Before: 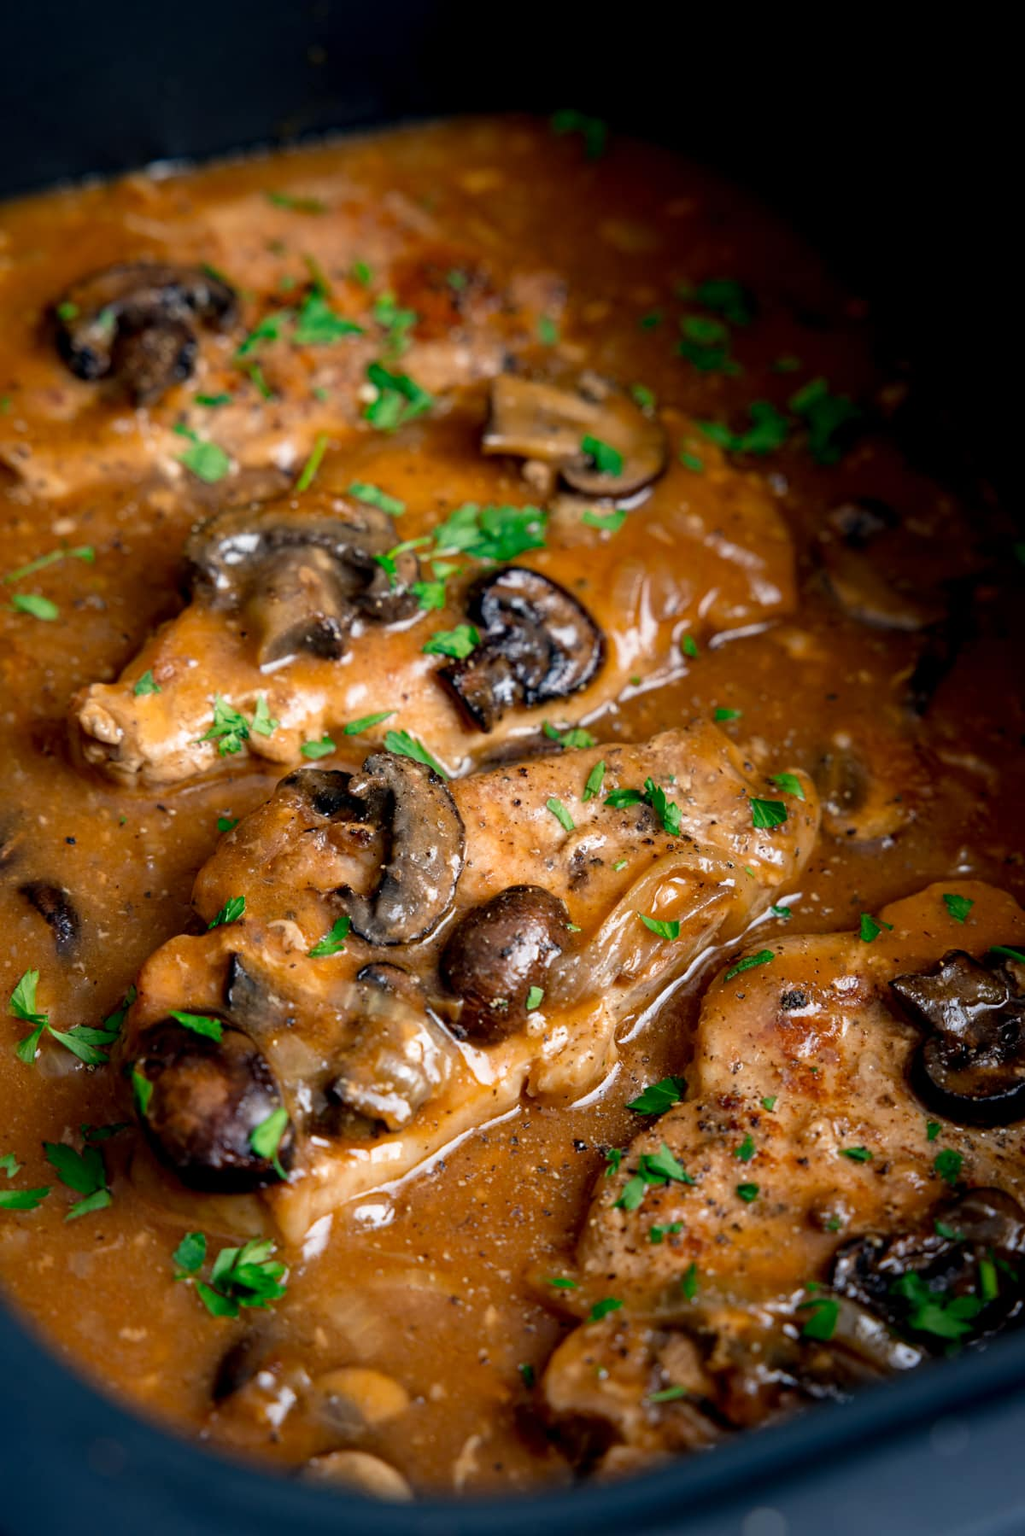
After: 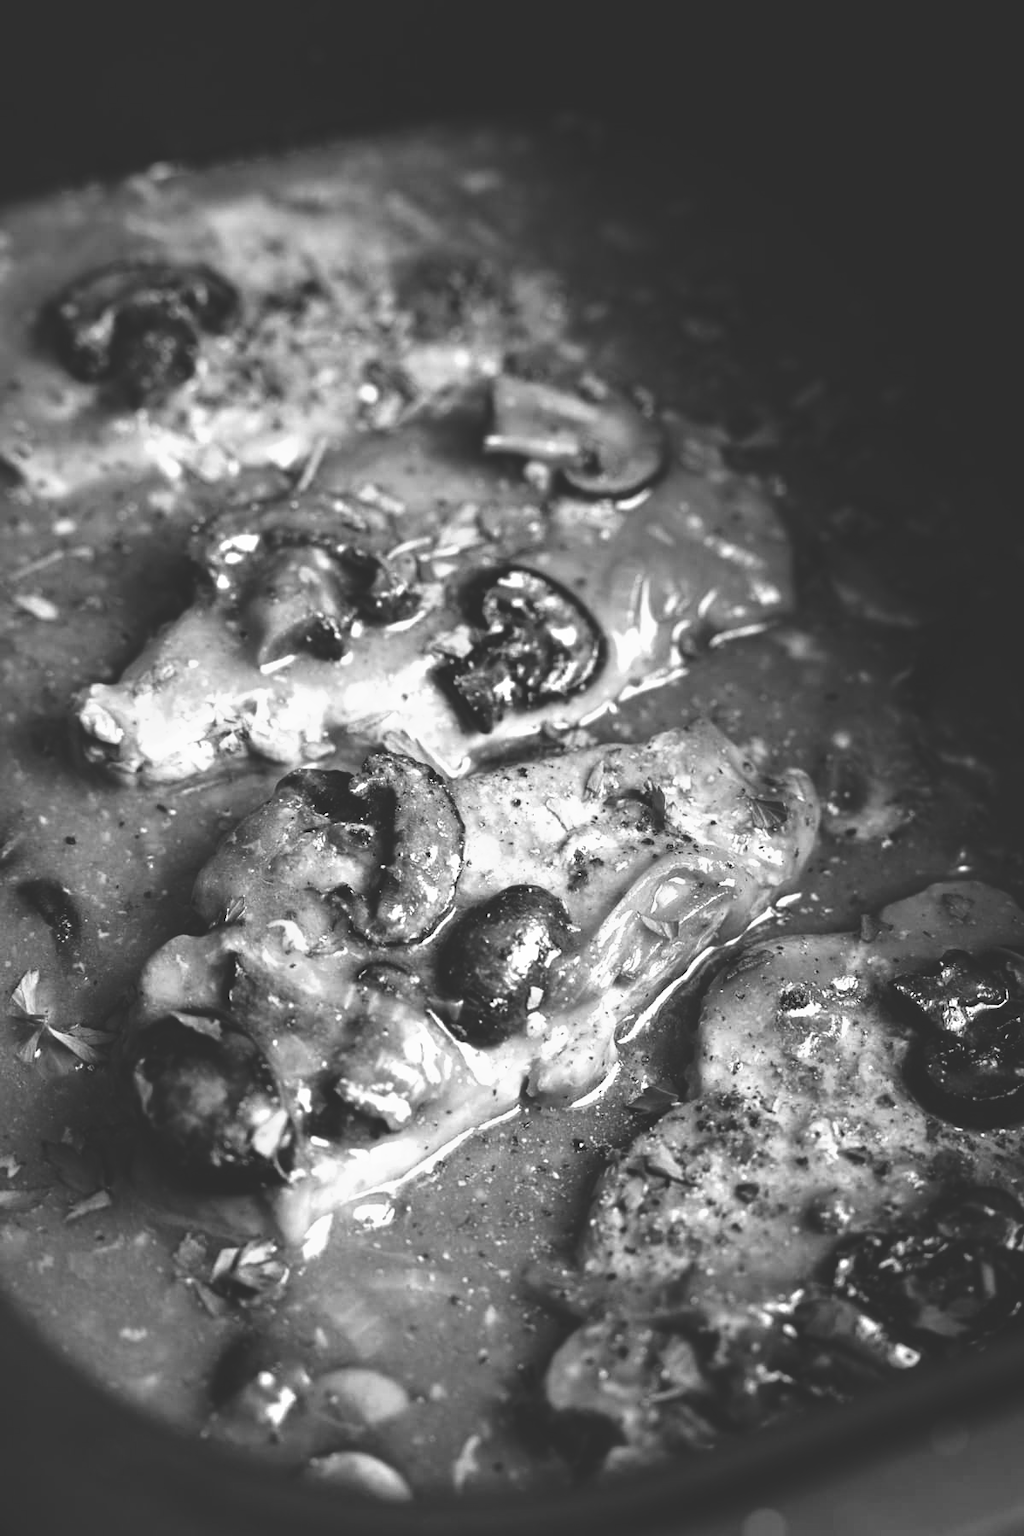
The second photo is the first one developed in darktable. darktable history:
monochrome: on, module defaults
exposure: black level correction 0, exposure 0.7 EV, compensate exposure bias true, compensate highlight preservation false
tone equalizer: -8 EV -0.417 EV, -7 EV -0.389 EV, -6 EV -0.333 EV, -5 EV -0.222 EV, -3 EV 0.222 EV, -2 EV 0.333 EV, -1 EV 0.389 EV, +0 EV 0.417 EV, edges refinement/feathering 500, mask exposure compensation -1.57 EV, preserve details no
velvia: on, module defaults
rgb curve: curves: ch0 [(0, 0.186) (0.314, 0.284) (0.775, 0.708) (1, 1)], compensate middle gray true, preserve colors none
